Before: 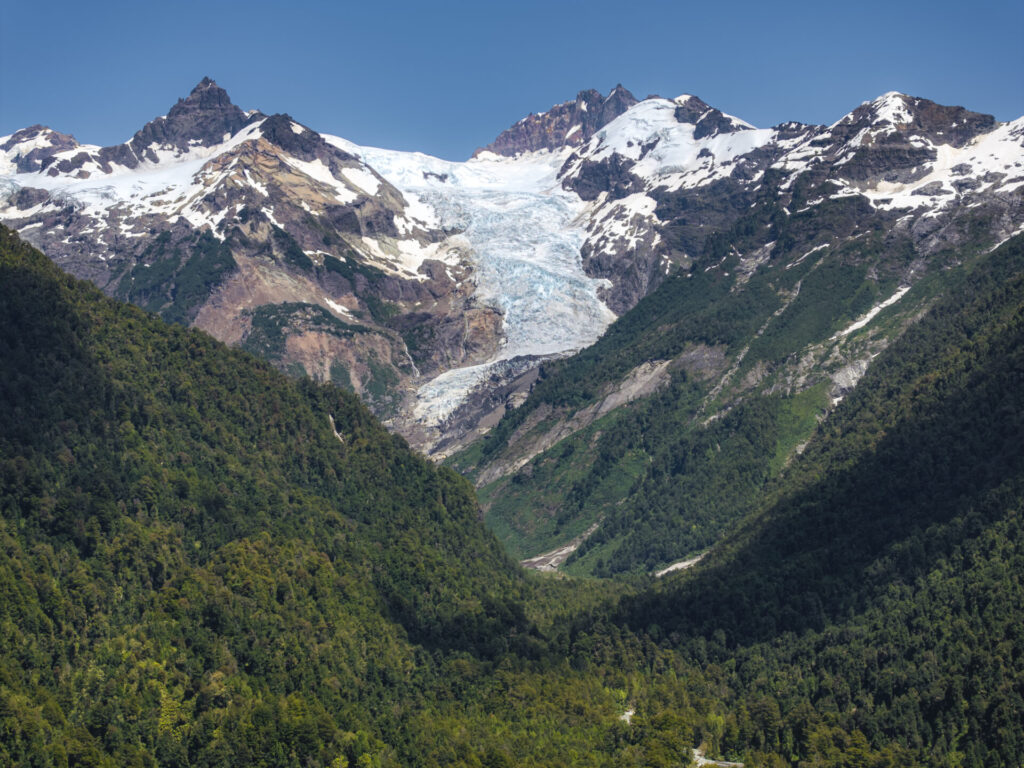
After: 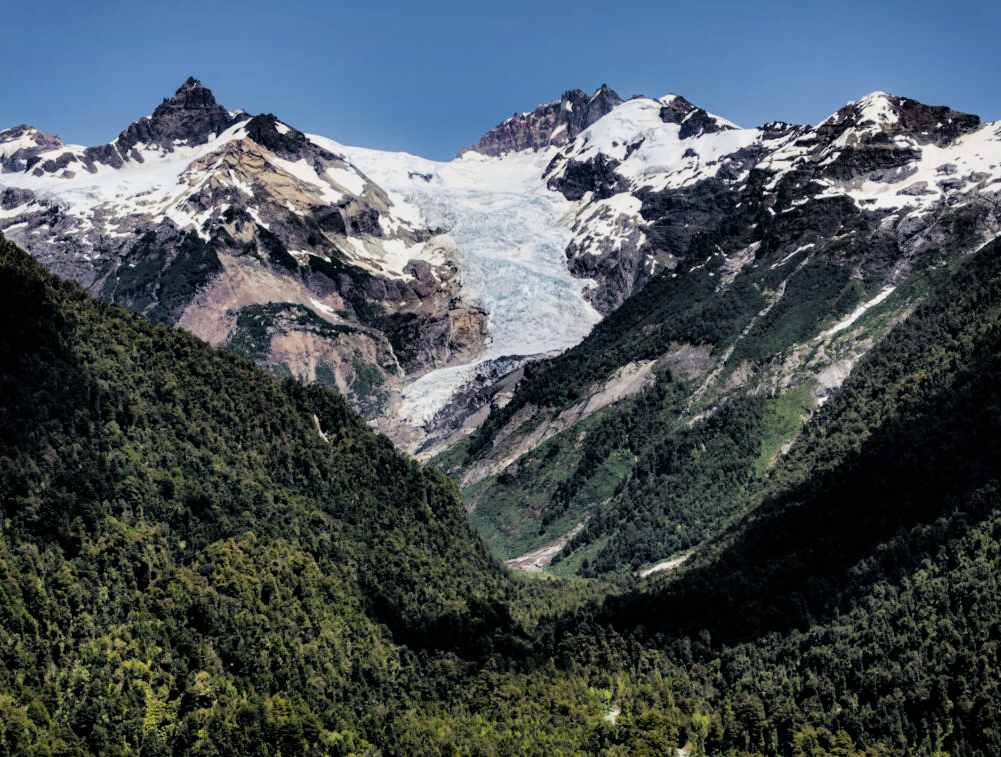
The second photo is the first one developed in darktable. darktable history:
shadows and highlights: shadows 29.86
contrast equalizer: octaves 7, y [[0.6 ×6], [0.55 ×6], [0 ×6], [0 ×6], [0 ×6]]
filmic rgb: black relative exposure -5.09 EV, white relative exposure 4 EV, hardness 2.88, contrast 1.299, highlights saturation mix -28.77%, iterations of high-quality reconstruction 0
crop and rotate: left 1.467%, right 0.722%, bottom 1.308%
